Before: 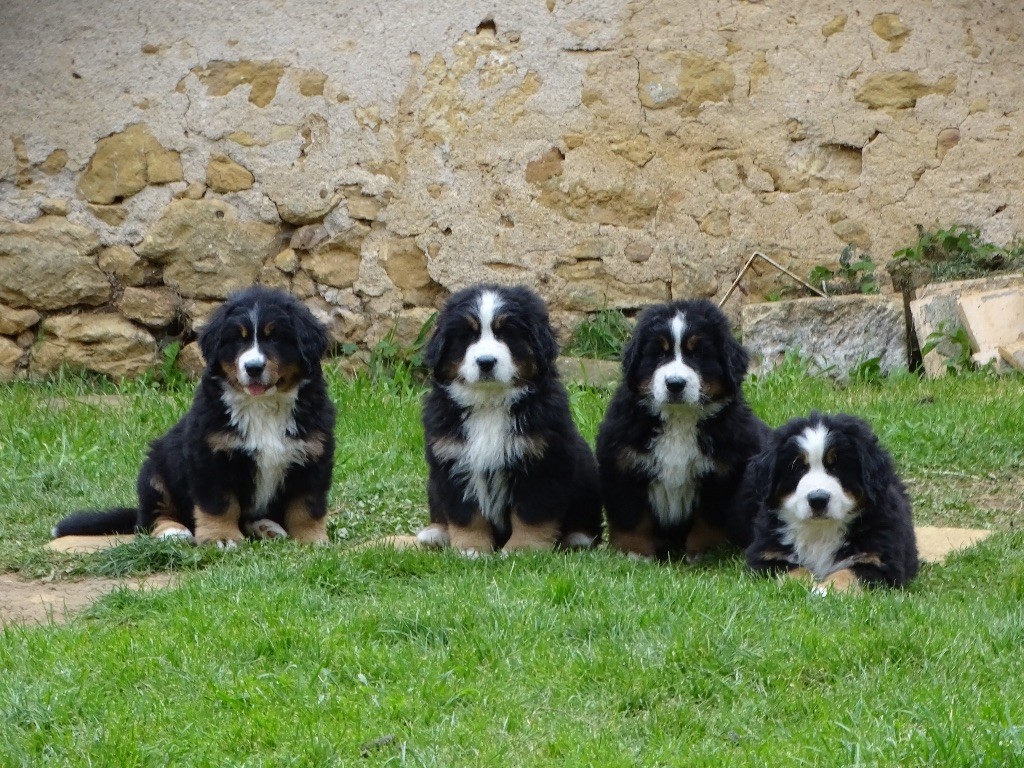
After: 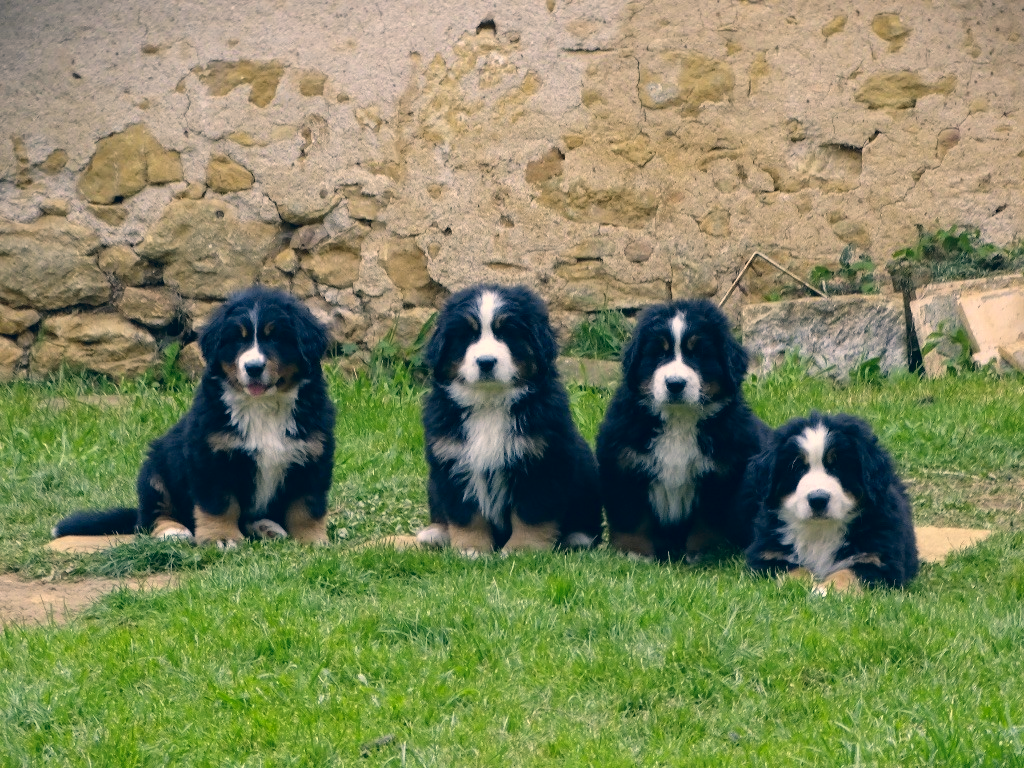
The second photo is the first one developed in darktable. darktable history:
color correction: highlights a* 10.27, highlights b* 14.17, shadows a* -9.94, shadows b* -14.93
